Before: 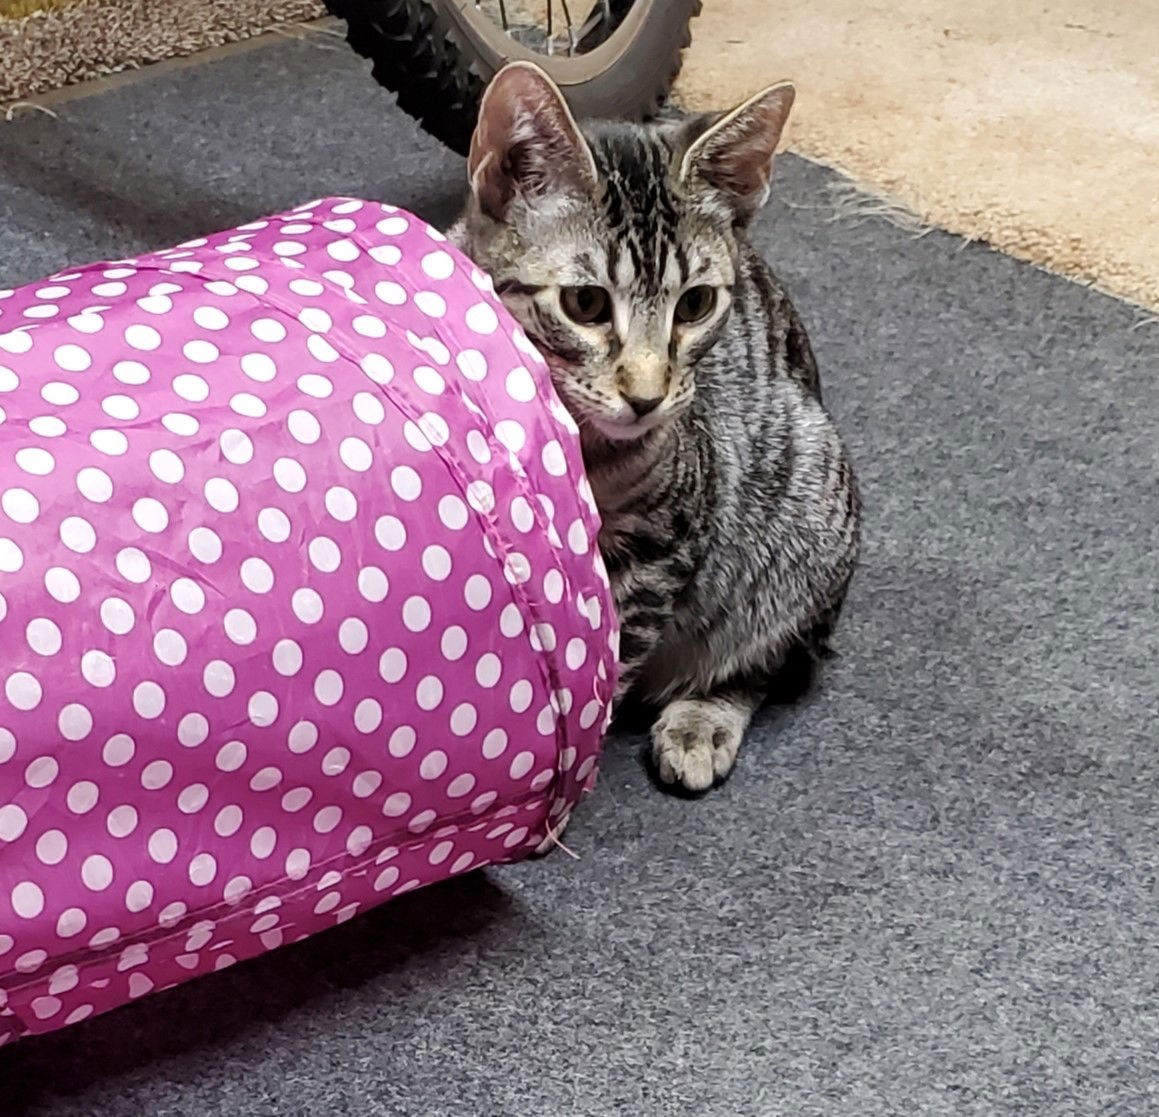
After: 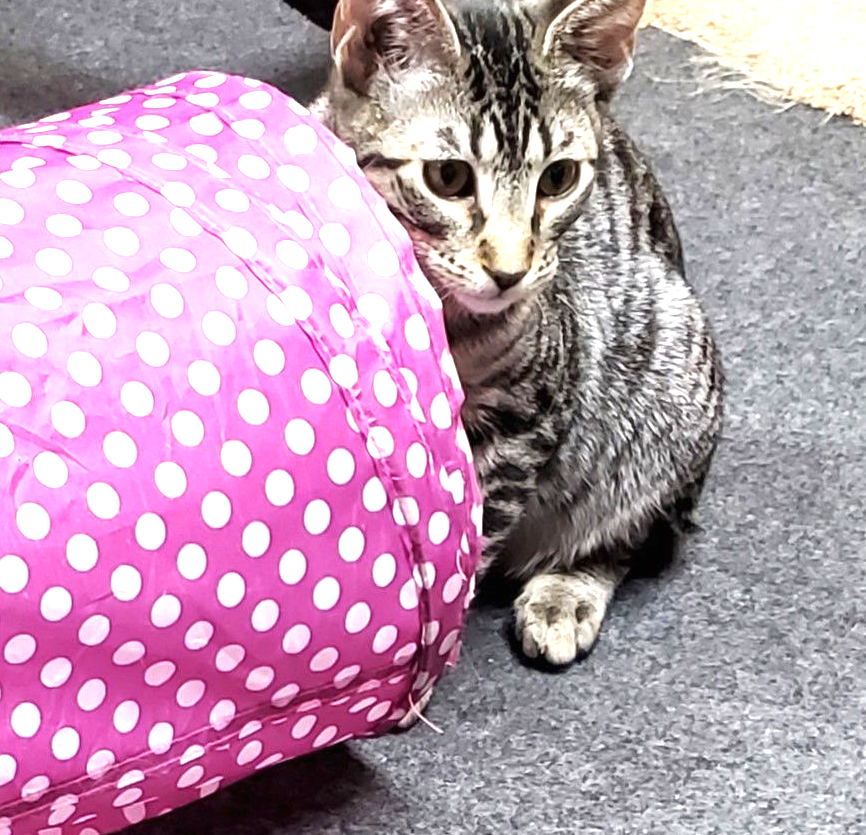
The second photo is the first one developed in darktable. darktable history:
exposure: black level correction 0, exposure 1.1 EV, compensate exposure bias true, compensate highlight preservation false
crop and rotate: left 11.831%, top 11.346%, right 13.429%, bottom 13.899%
